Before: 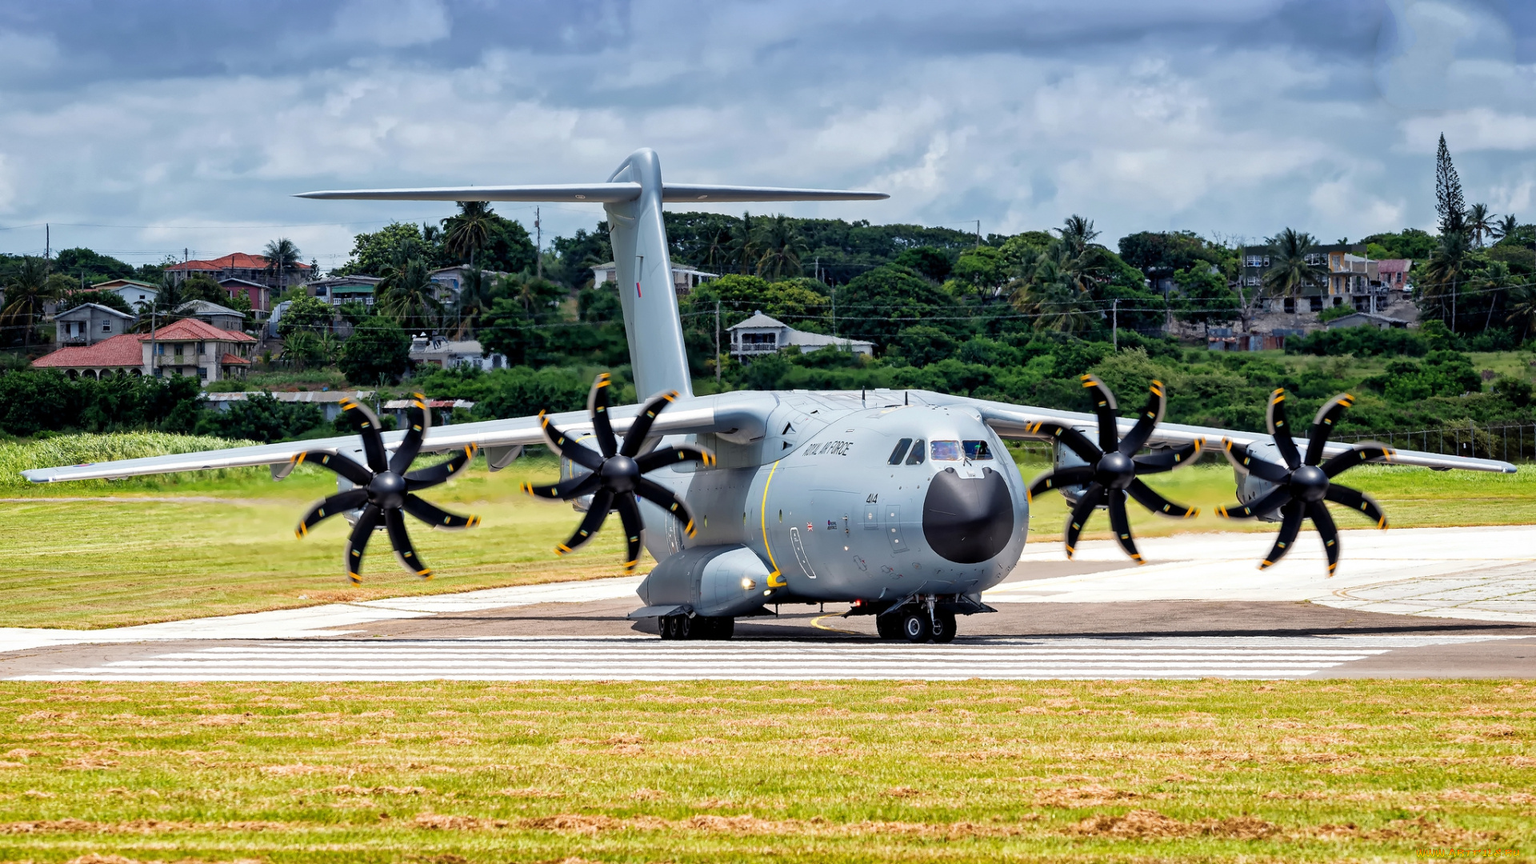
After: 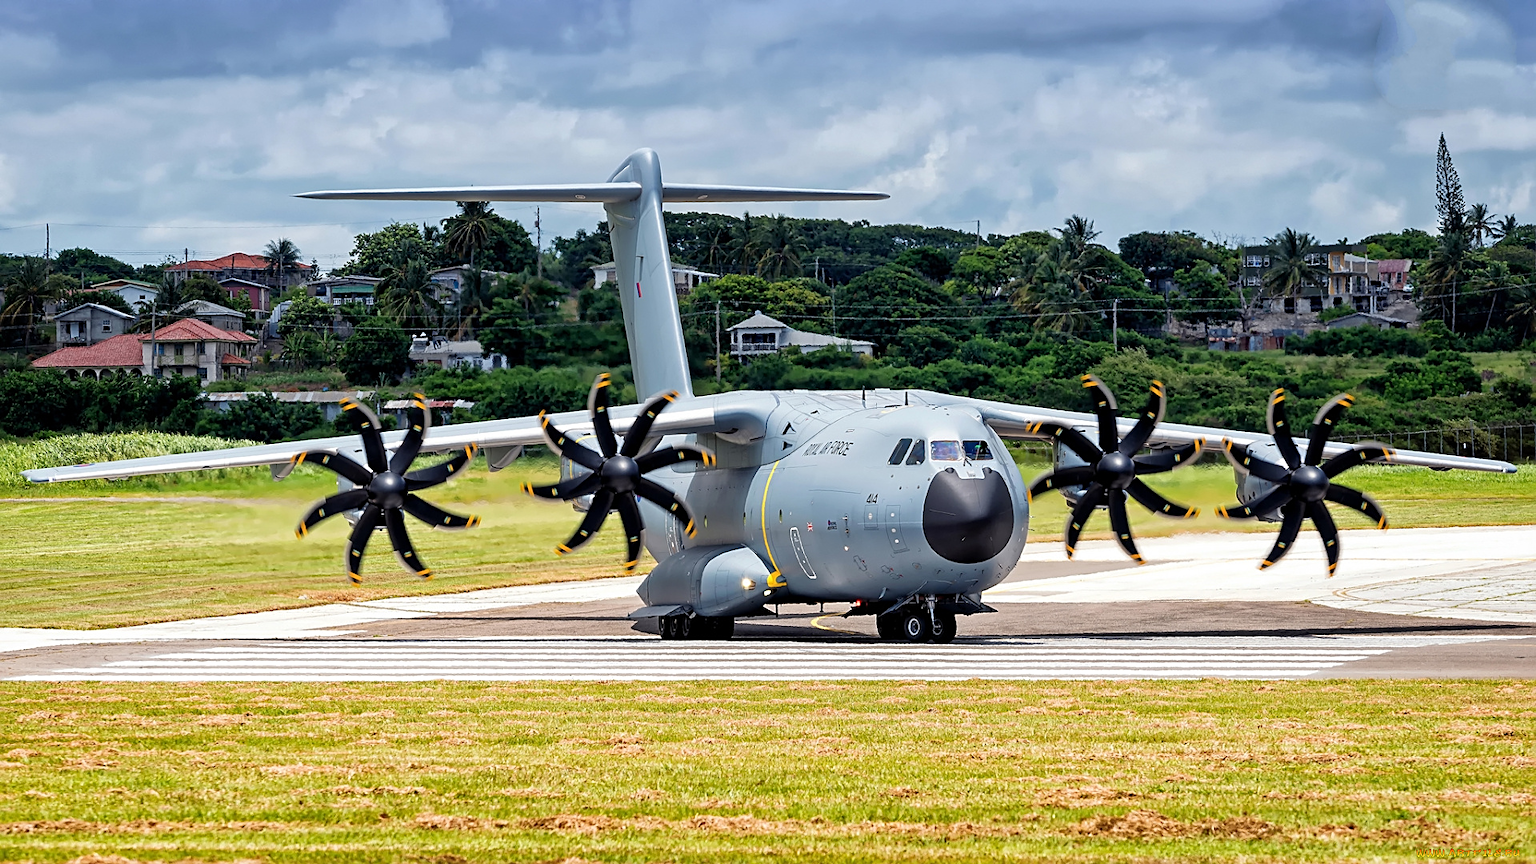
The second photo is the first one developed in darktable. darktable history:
white balance: emerald 1
sharpen: on, module defaults
exposure: compensate highlight preservation false
